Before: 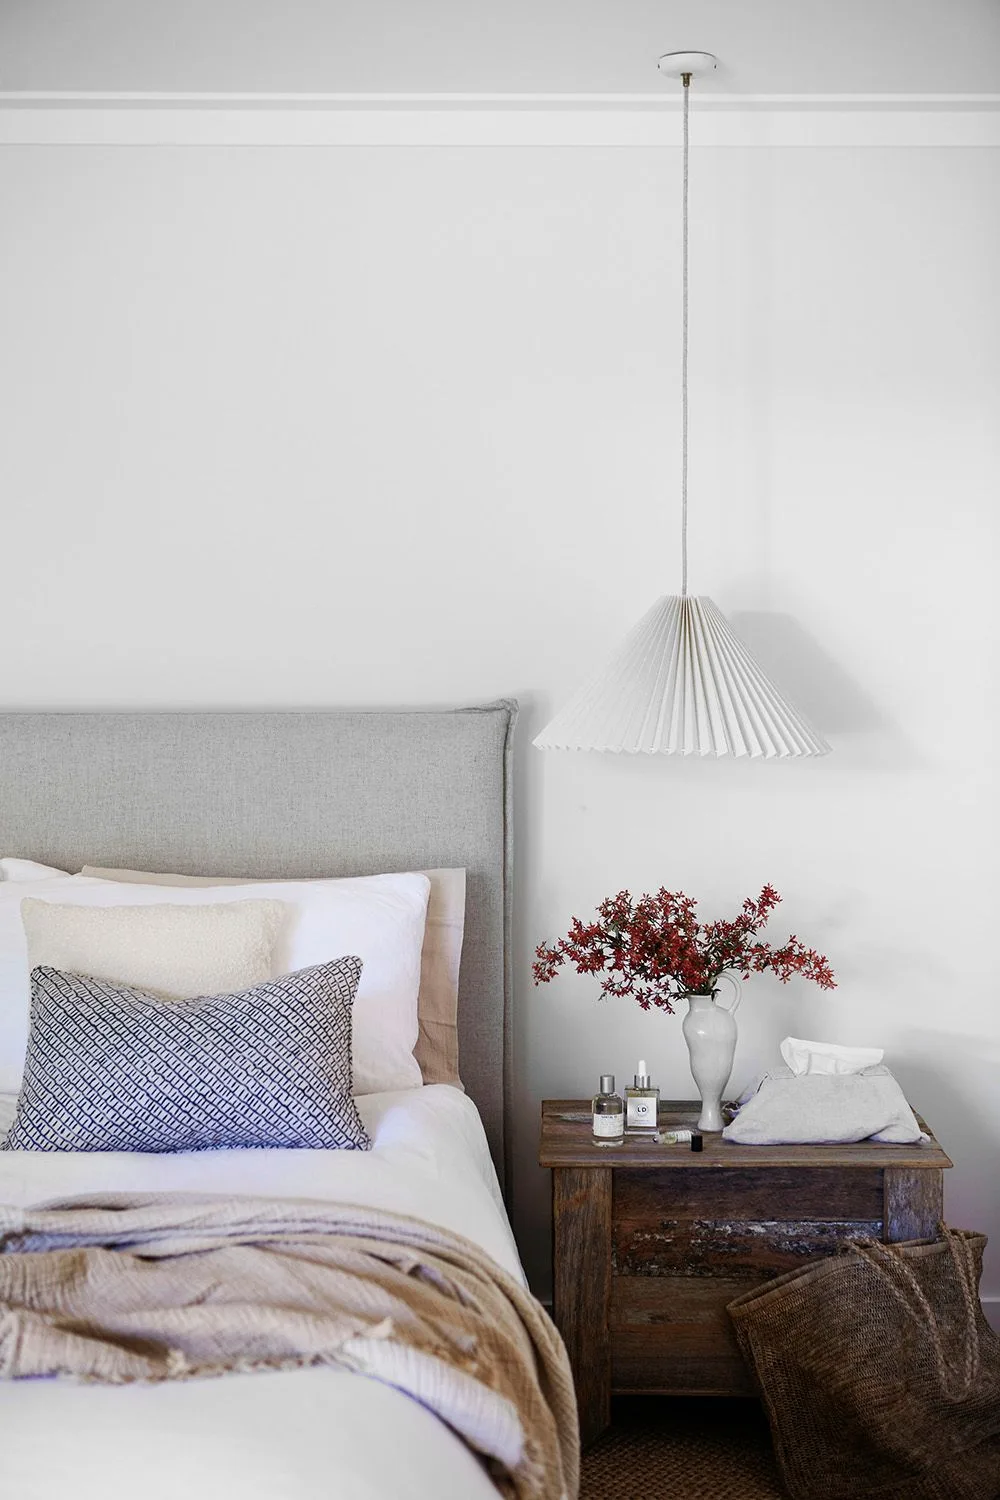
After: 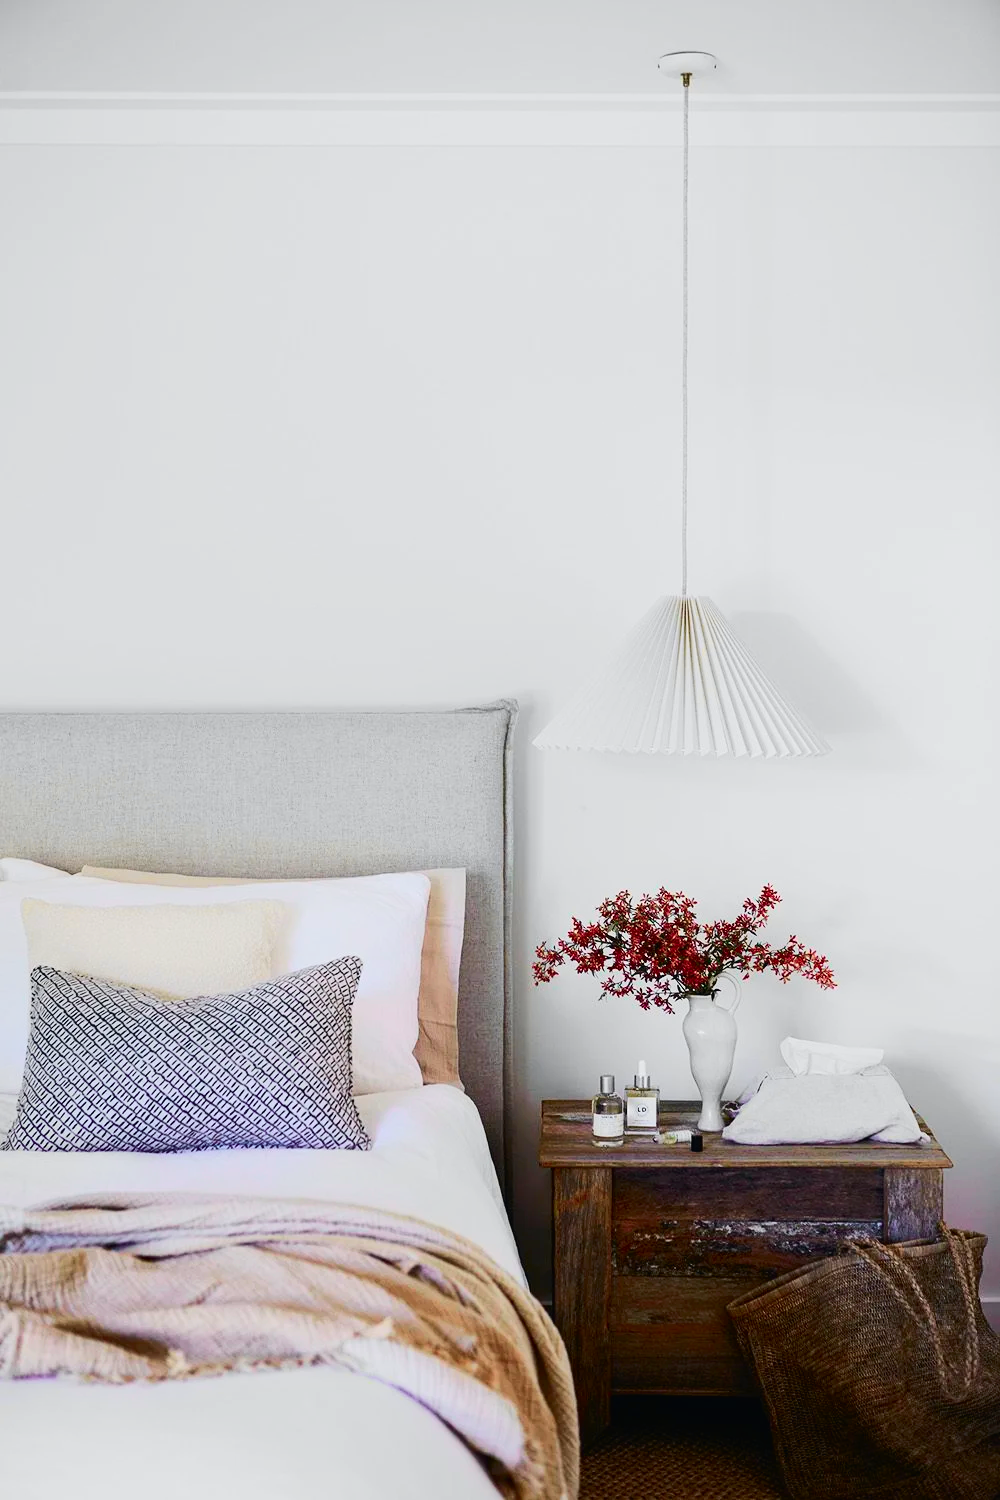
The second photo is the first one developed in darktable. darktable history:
tone curve: curves: ch0 [(0, 0.012) (0.052, 0.04) (0.107, 0.086) (0.276, 0.265) (0.461, 0.531) (0.718, 0.79) (0.921, 0.909) (0.999, 0.951)]; ch1 [(0, 0) (0.339, 0.298) (0.402, 0.363) (0.444, 0.415) (0.485, 0.469) (0.494, 0.493) (0.504, 0.501) (0.525, 0.534) (0.555, 0.587) (0.594, 0.647) (1, 1)]; ch2 [(0, 0) (0.48, 0.48) (0.504, 0.5) (0.535, 0.557) (0.581, 0.623) (0.649, 0.683) (0.824, 0.815) (1, 1)], color space Lab, independent channels, preserve colors none
tone equalizer: on, module defaults
